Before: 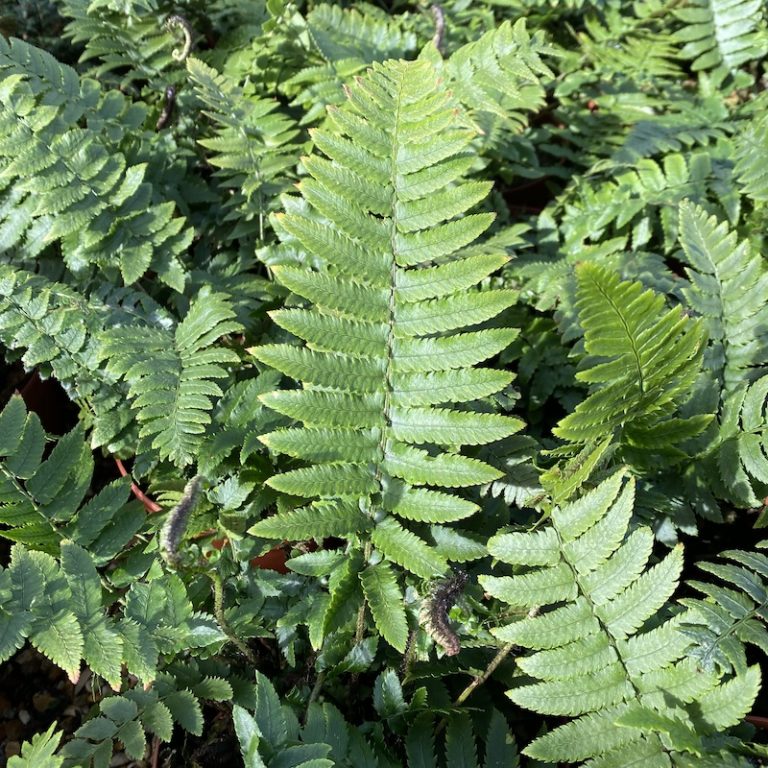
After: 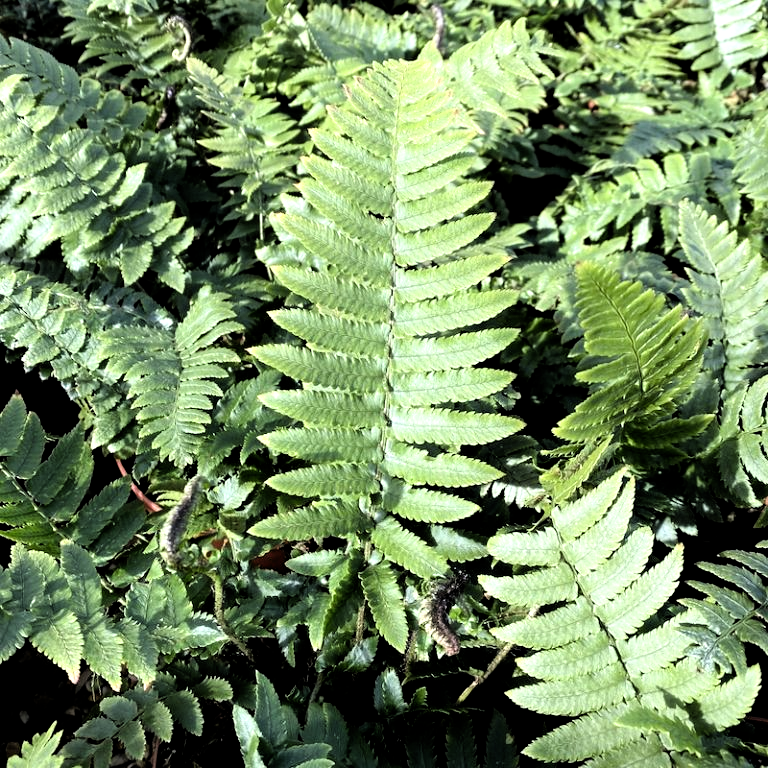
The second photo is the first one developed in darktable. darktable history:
filmic rgb: black relative exposure -5.55 EV, white relative exposure 2.49 EV, target black luminance 0%, hardness 4.55, latitude 67.32%, contrast 1.455, shadows ↔ highlights balance -4.27%
levels: levels [0, 0.474, 0.947]
